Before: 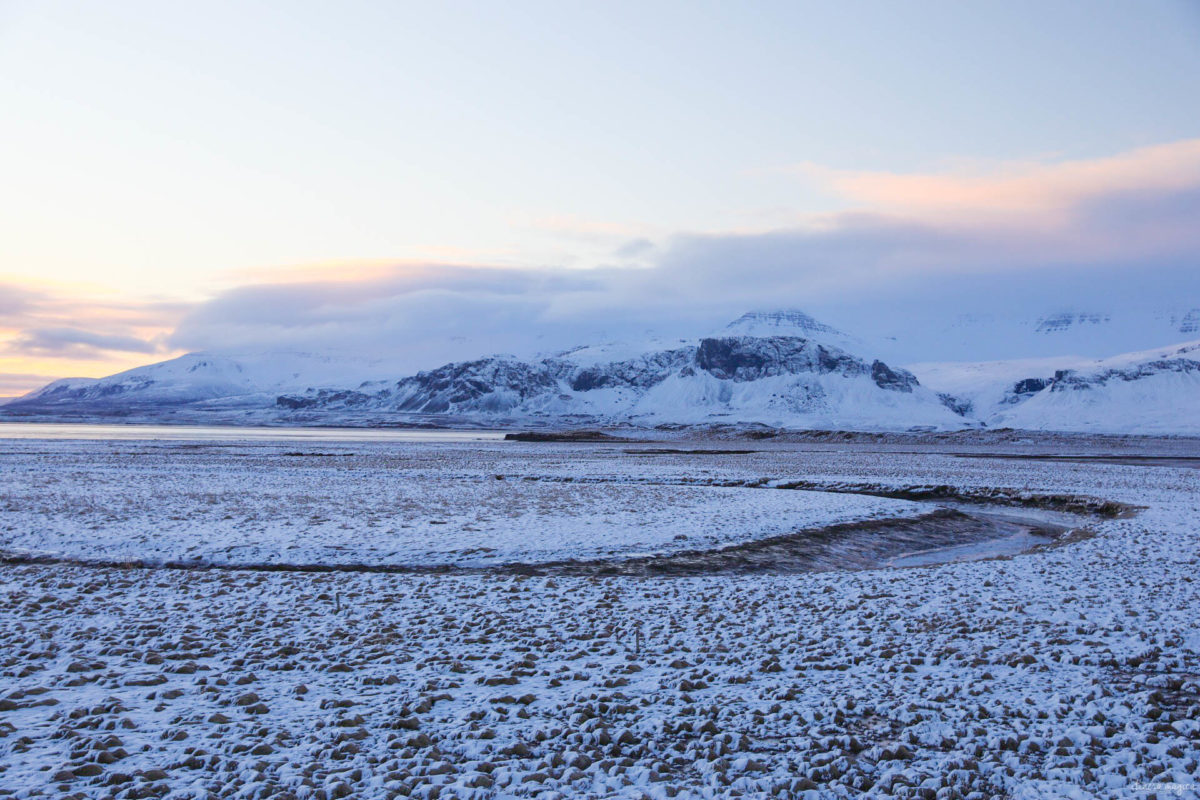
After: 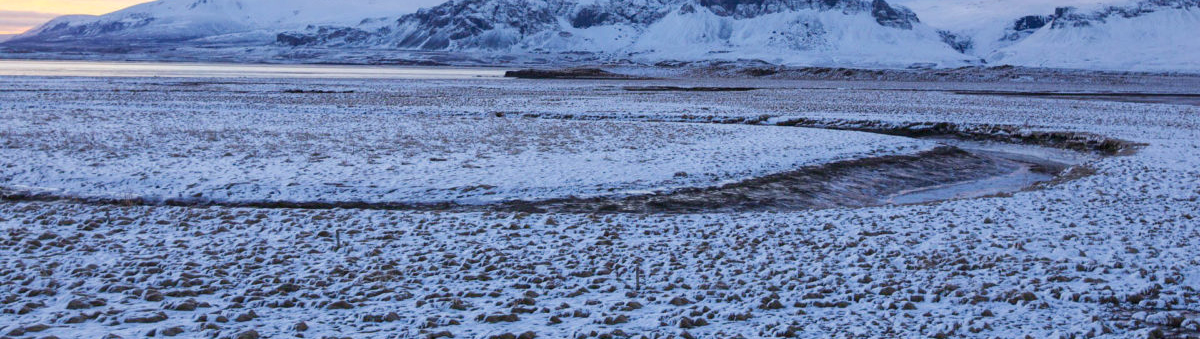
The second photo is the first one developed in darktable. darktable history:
local contrast: highlights 101%, shadows 102%, detail 119%, midtone range 0.2
crop: top 45.443%, bottom 12.115%
